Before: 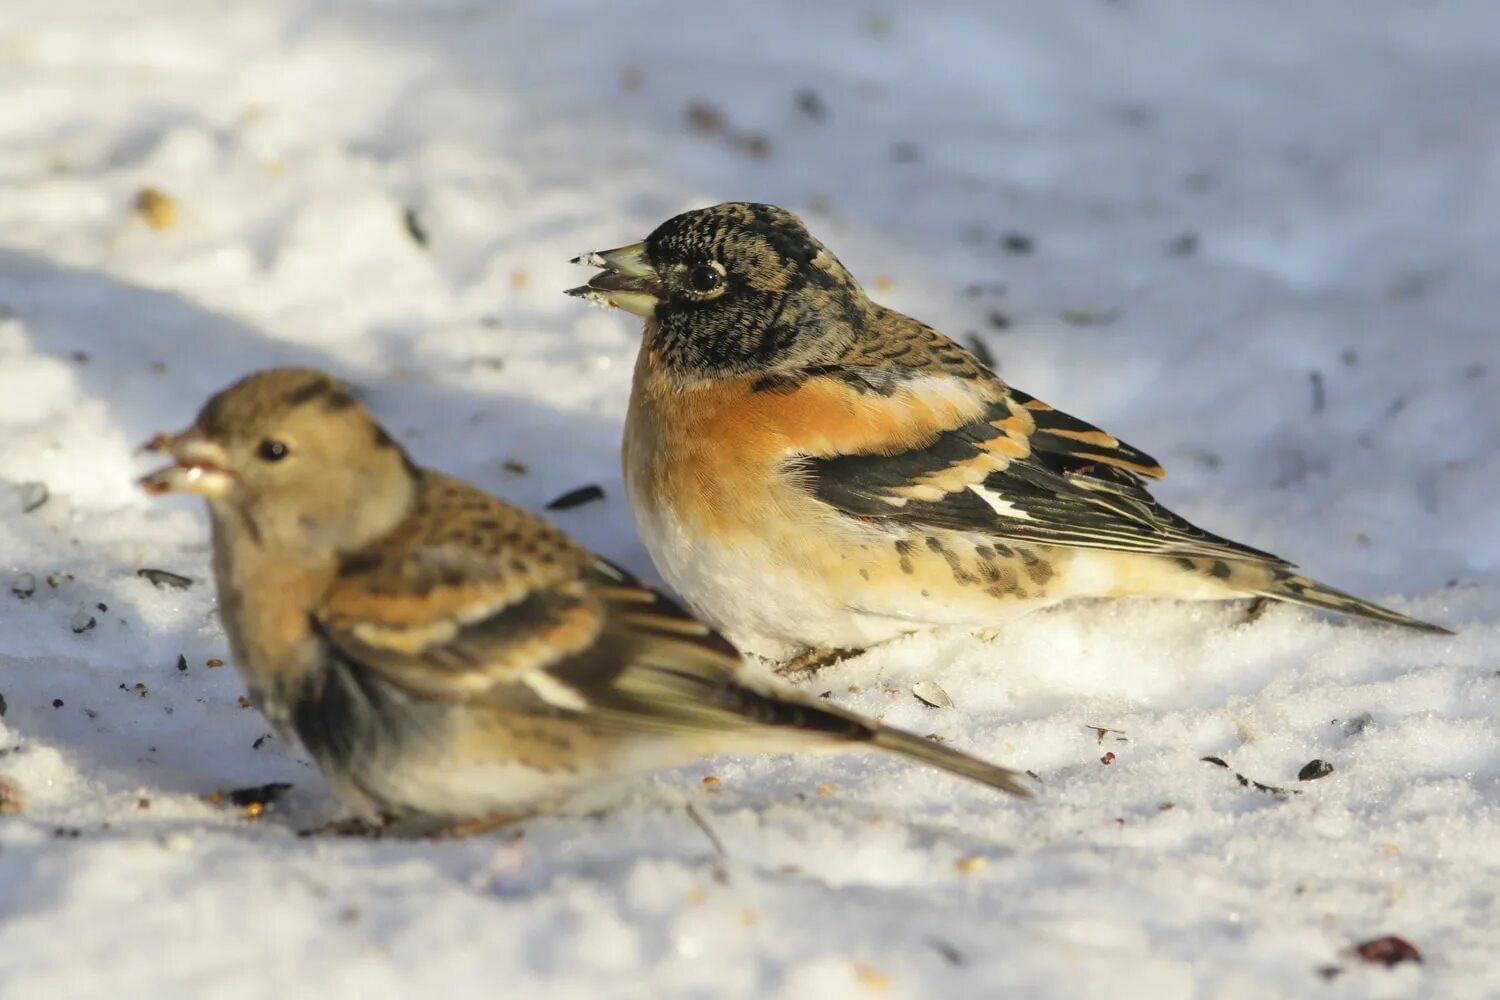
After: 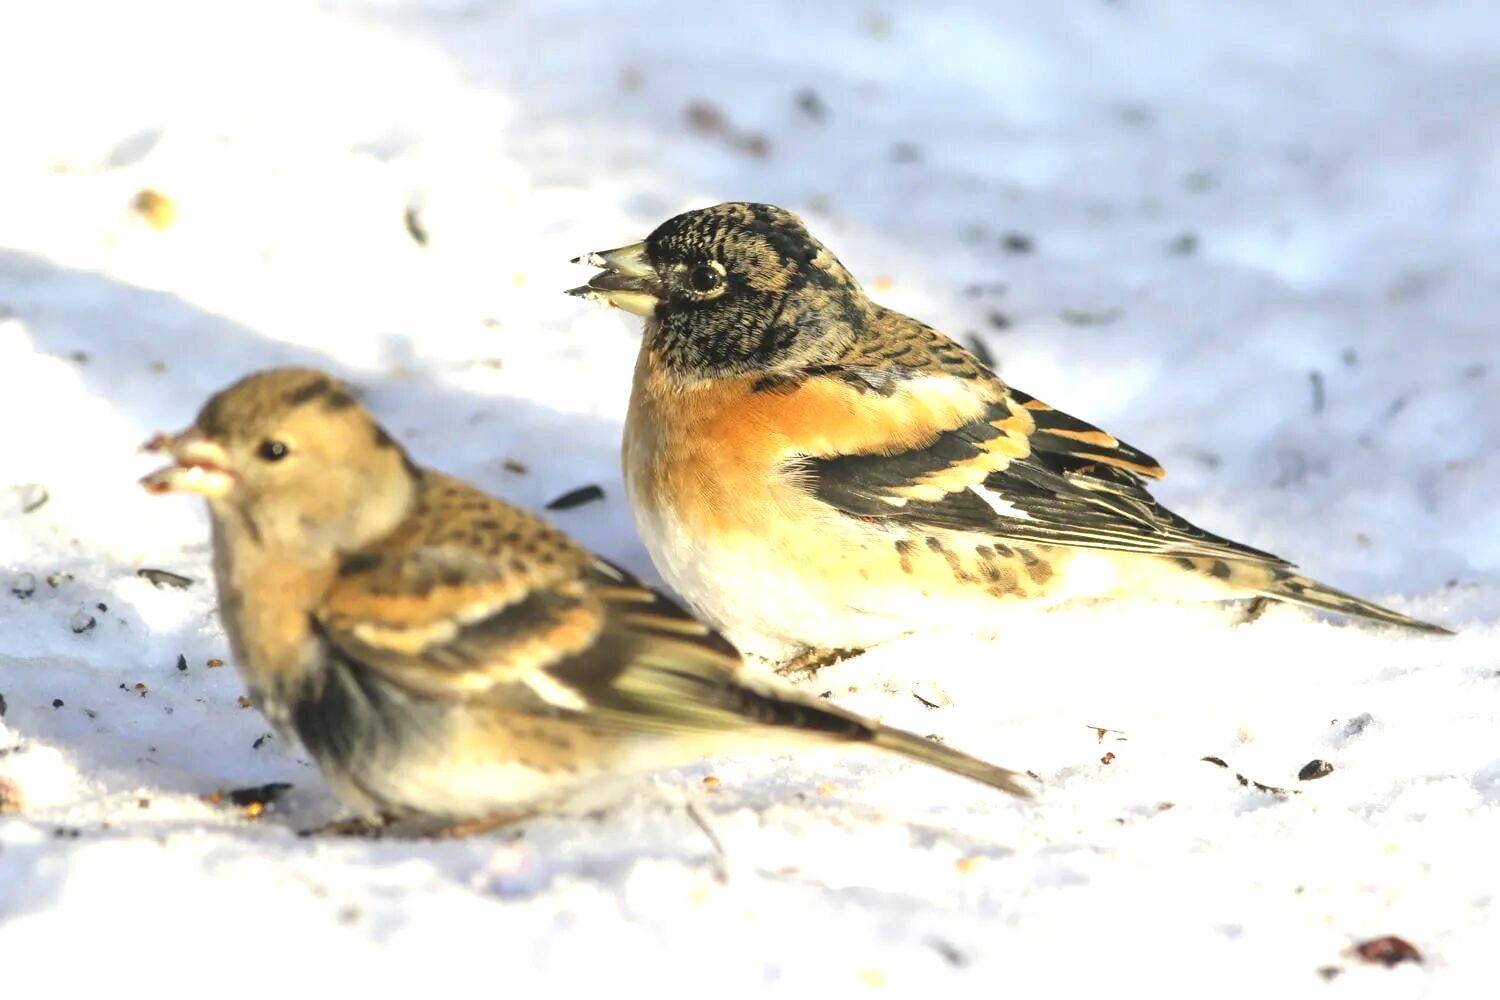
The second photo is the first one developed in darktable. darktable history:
exposure: exposure 1 EV, compensate exposure bias true, compensate highlight preservation false
